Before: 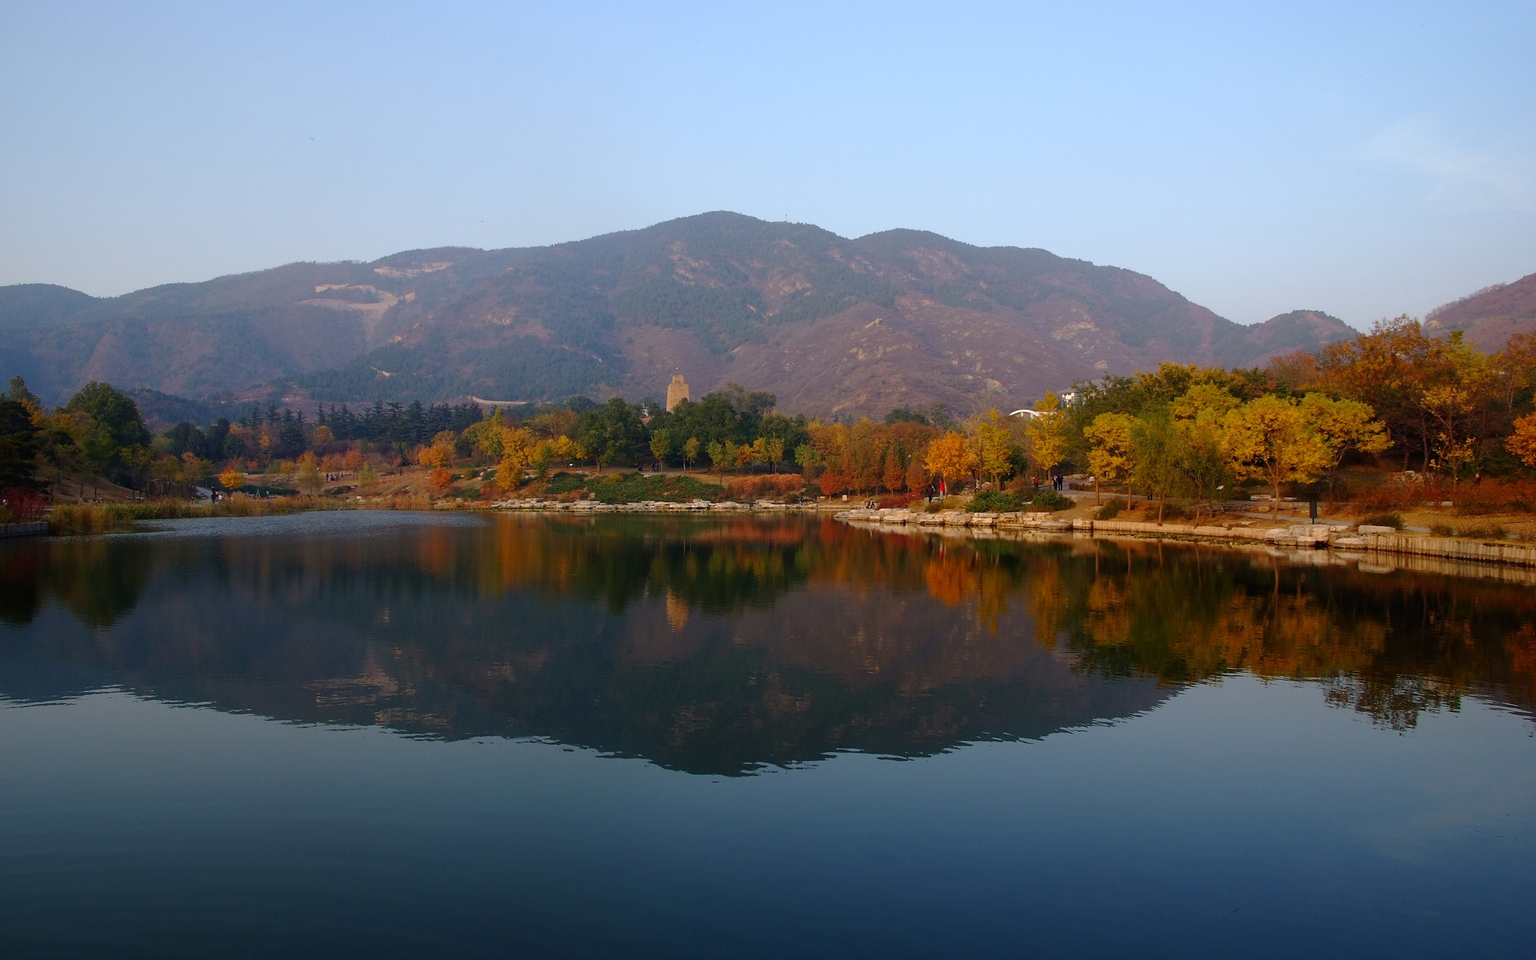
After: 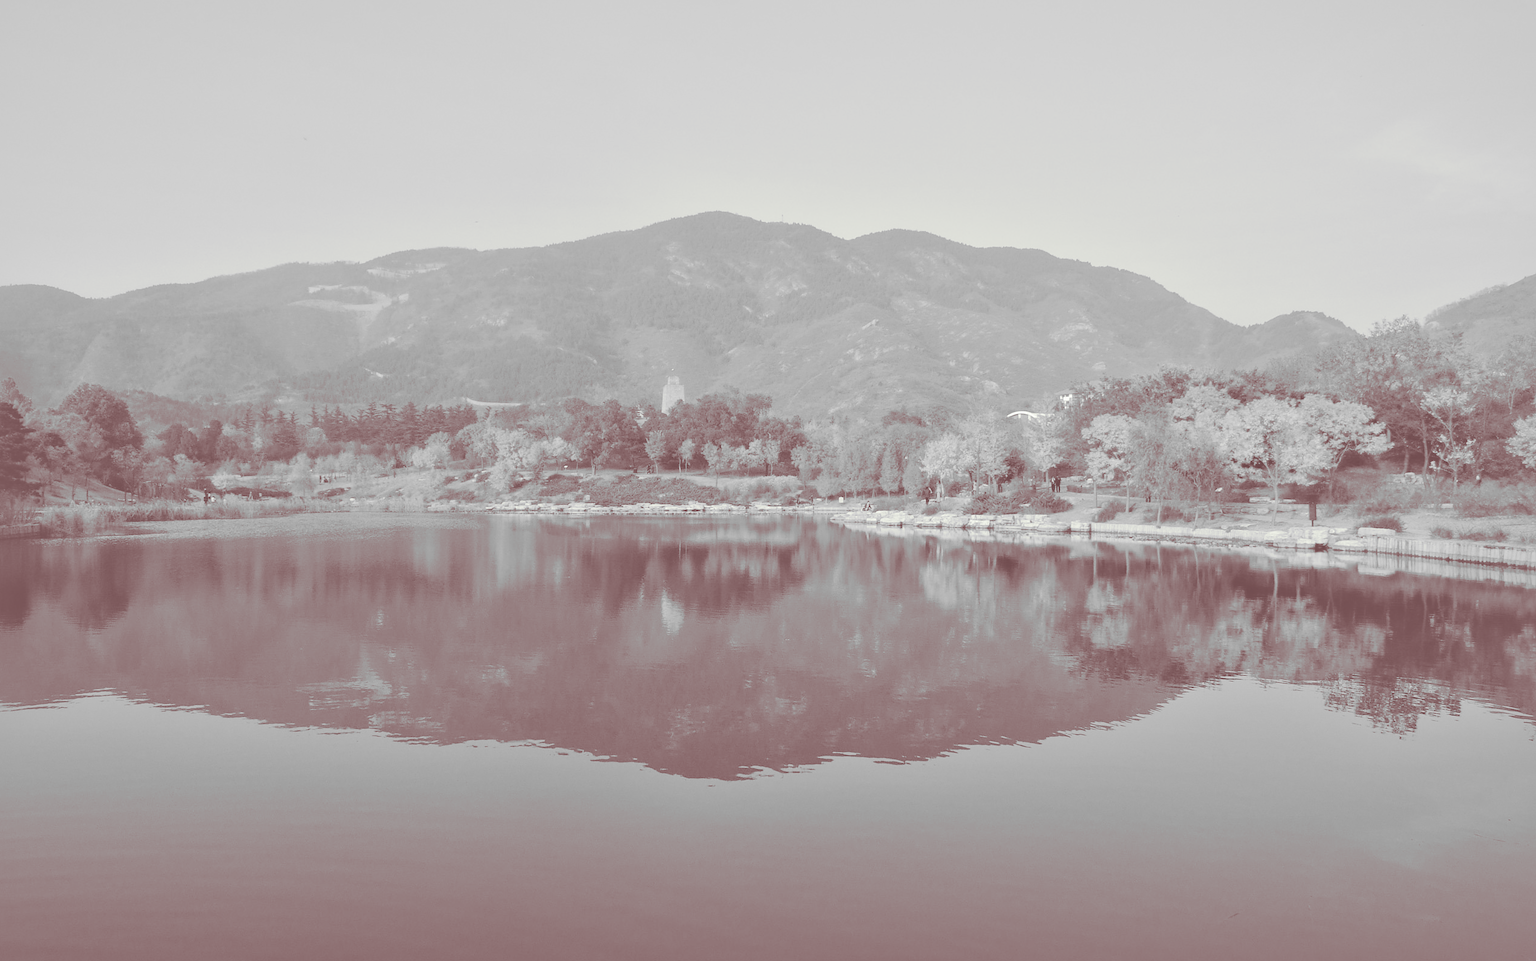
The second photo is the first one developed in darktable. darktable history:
crop and rotate: left 0.614%, top 0.179%, bottom 0.309%
split-toning: on, module defaults
contrast brightness saturation: contrast -0.32, brightness 0.75, saturation -0.78
exposure: black level correction 0.002, compensate highlight preservation false
white balance: red 1.467, blue 0.684
local contrast: mode bilateral grid, contrast 25, coarseness 47, detail 151%, midtone range 0.2
monochrome: a 26.22, b 42.67, size 0.8
